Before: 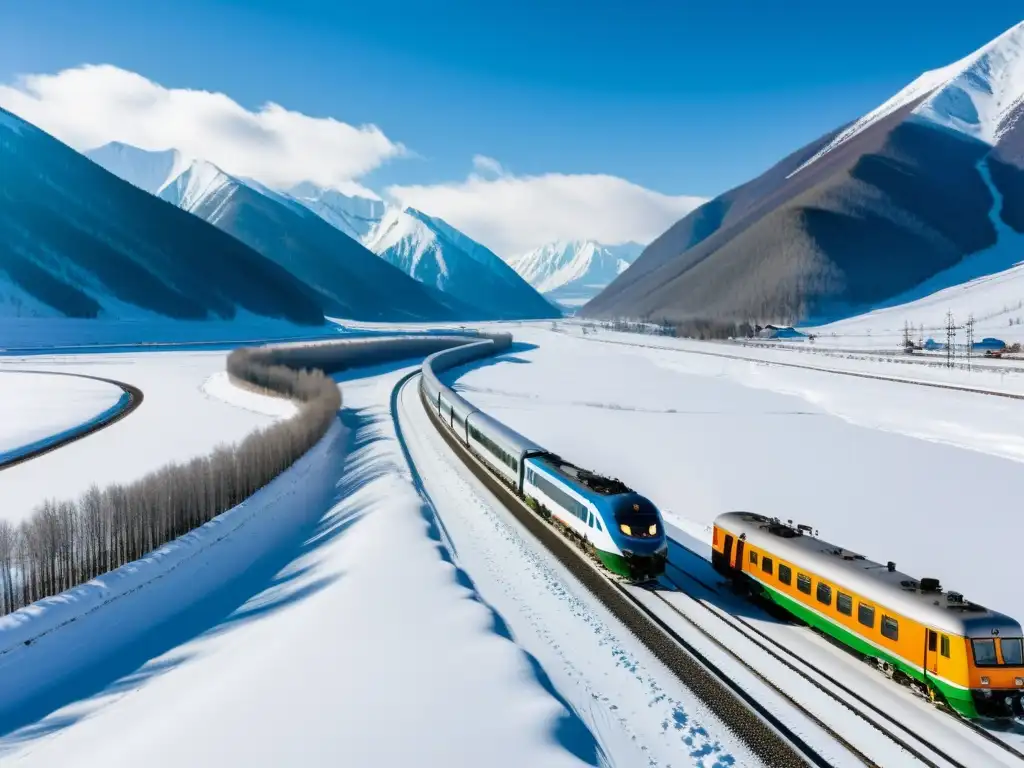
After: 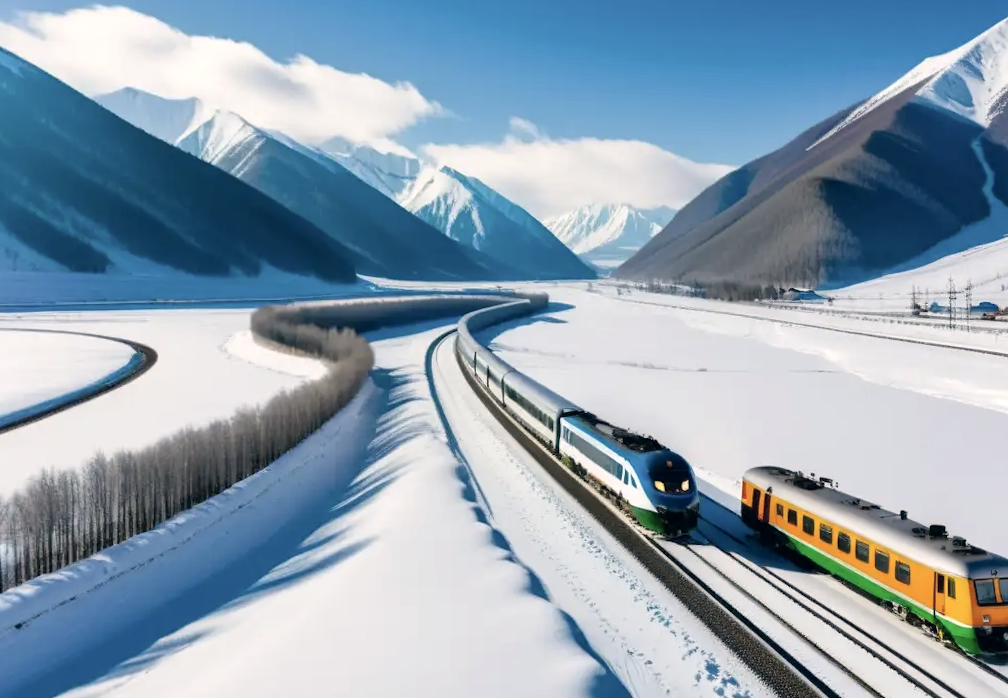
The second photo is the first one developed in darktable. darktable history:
color correction: highlights a* 2.75, highlights b* 5, shadows a* -2.04, shadows b* -4.84, saturation 0.8
levels: mode automatic, black 0.023%, white 99.97%, levels [0.062, 0.494, 0.925]
rotate and perspective: rotation -0.013°, lens shift (vertical) -0.027, lens shift (horizontal) 0.178, crop left 0.016, crop right 0.989, crop top 0.082, crop bottom 0.918
